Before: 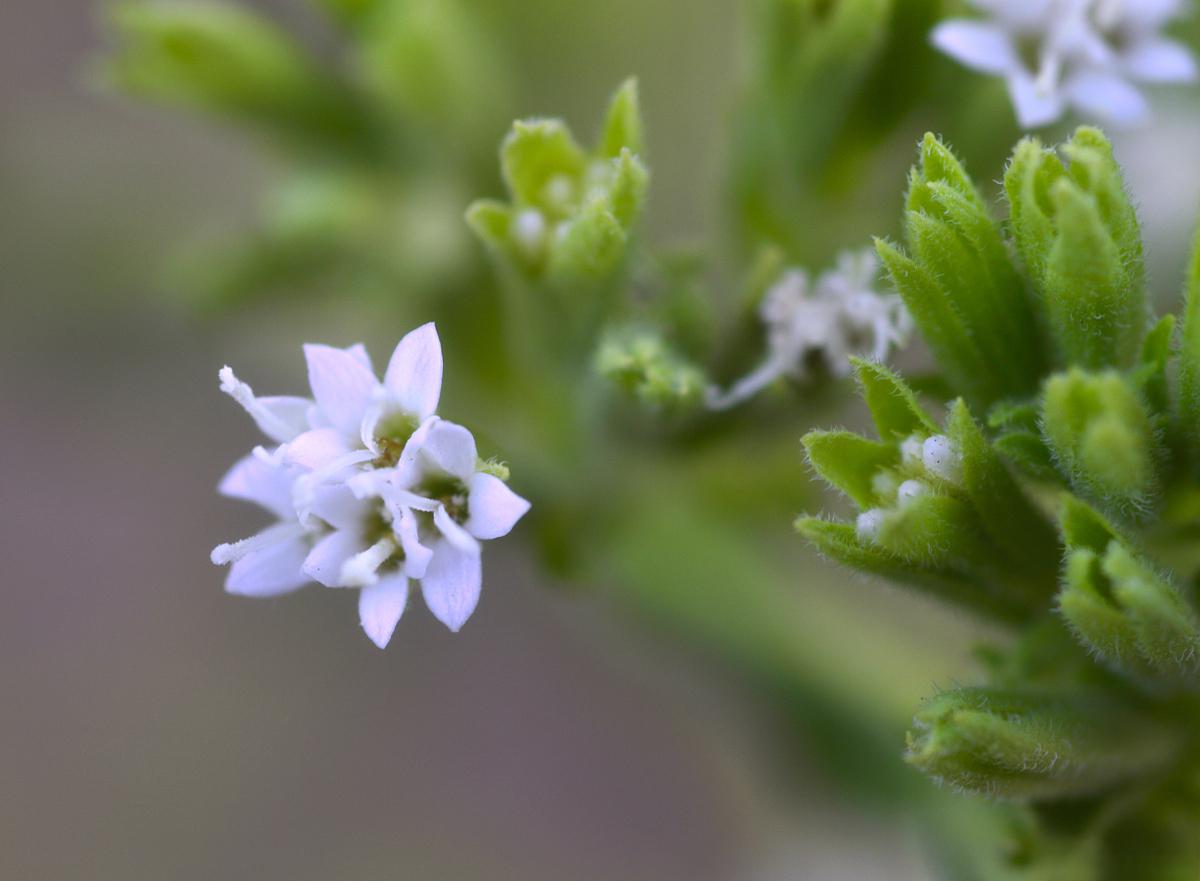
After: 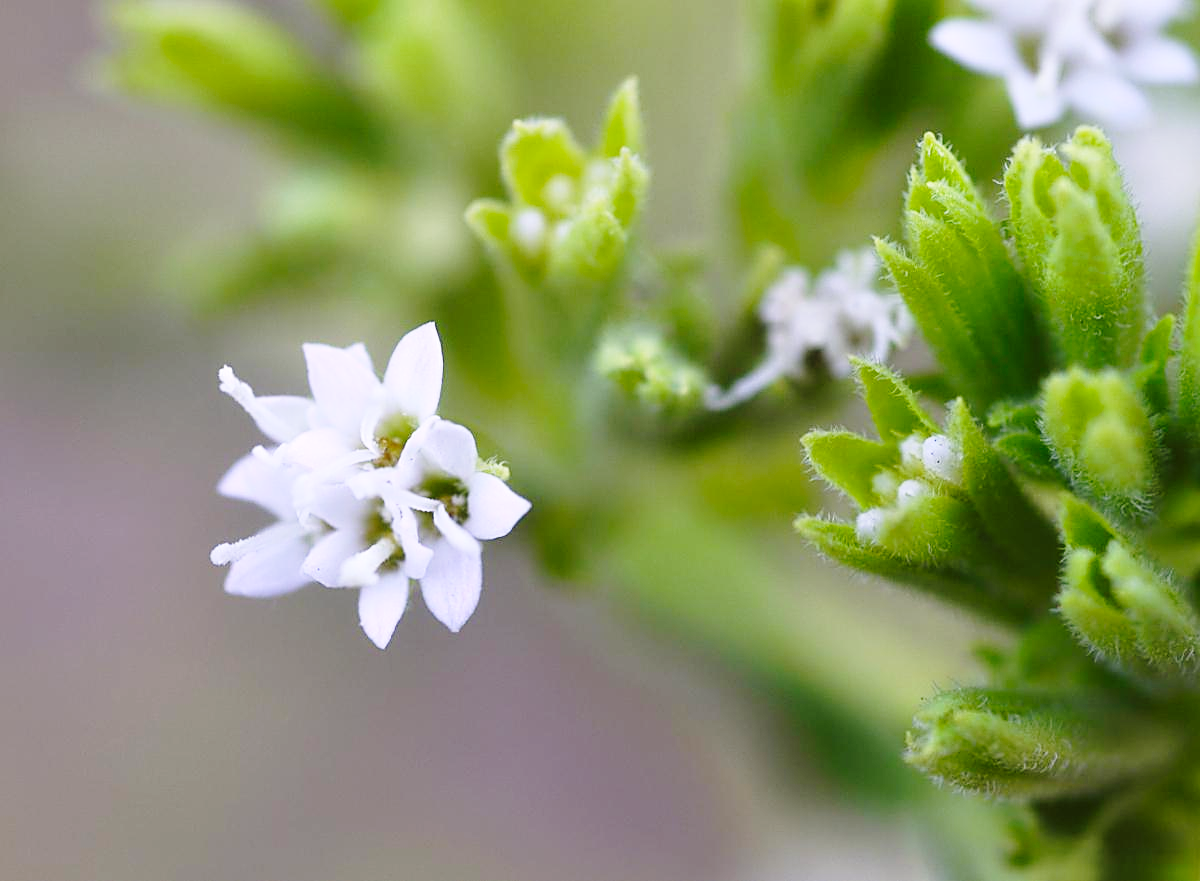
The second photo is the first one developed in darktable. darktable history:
white balance: red 1.004, blue 1.024
base curve: curves: ch0 [(0, 0) (0.028, 0.03) (0.121, 0.232) (0.46, 0.748) (0.859, 0.968) (1, 1)], preserve colors none
sharpen: amount 0.55
